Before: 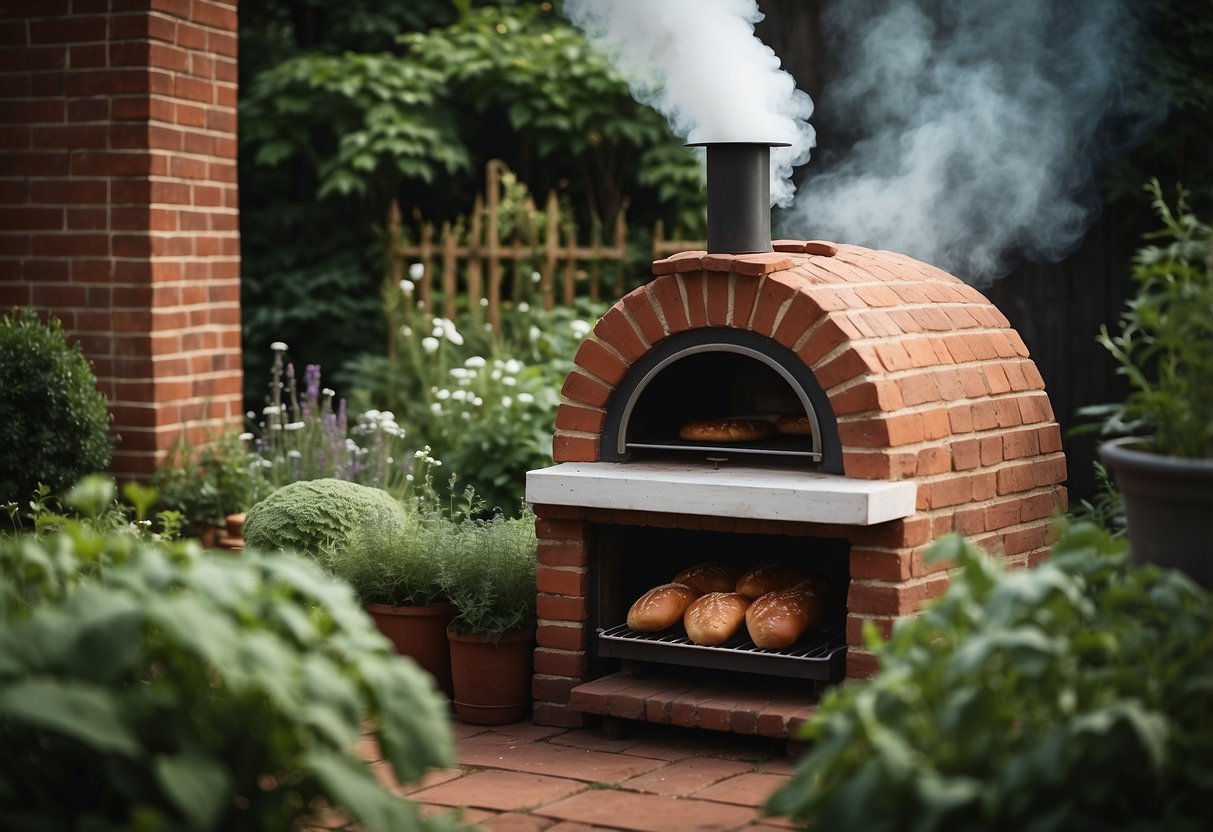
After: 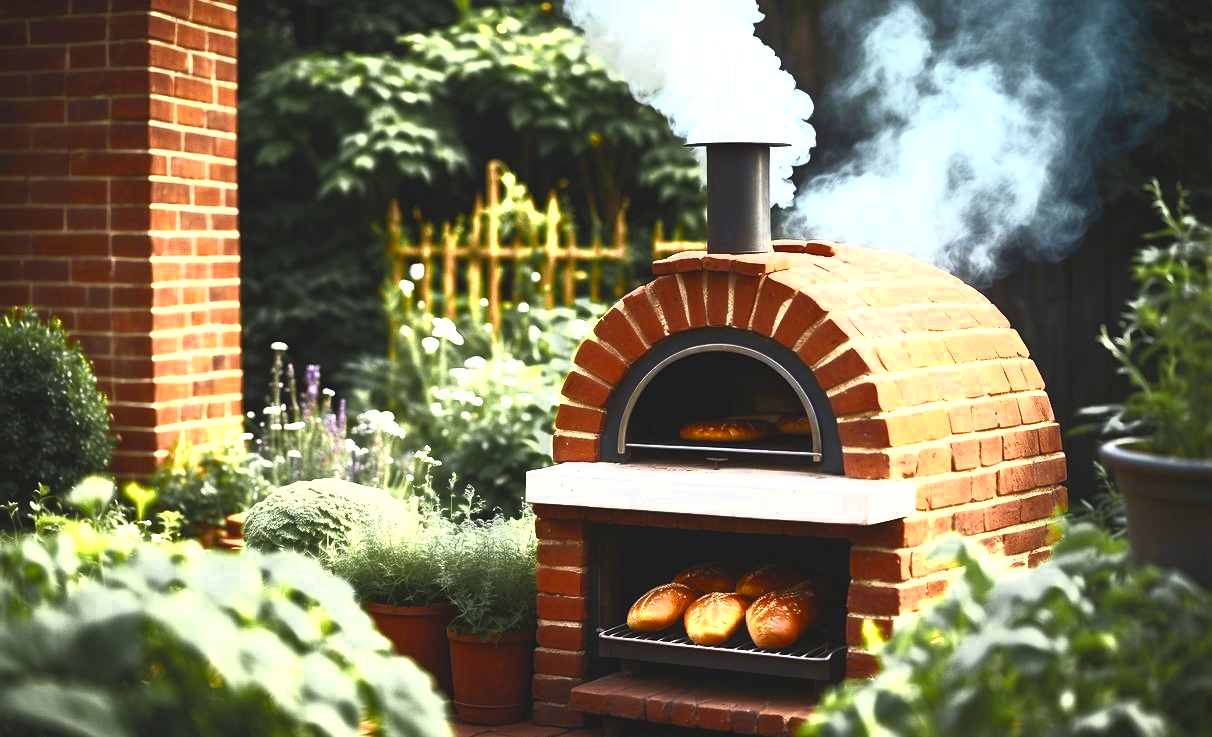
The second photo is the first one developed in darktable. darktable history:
contrast brightness saturation: contrast 0.983, brightness 0.98, saturation 0.99
color zones: curves: ch0 [(0.004, 0.306) (0.107, 0.448) (0.252, 0.656) (0.41, 0.398) (0.595, 0.515) (0.768, 0.628)]; ch1 [(0.07, 0.323) (0.151, 0.452) (0.252, 0.608) (0.346, 0.221) (0.463, 0.189) (0.61, 0.368) (0.735, 0.395) (0.921, 0.412)]; ch2 [(0, 0.476) (0.132, 0.512) (0.243, 0.512) (0.397, 0.48) (0.522, 0.376) (0.634, 0.536) (0.761, 0.46)]
crop and rotate: top 0%, bottom 11.393%
